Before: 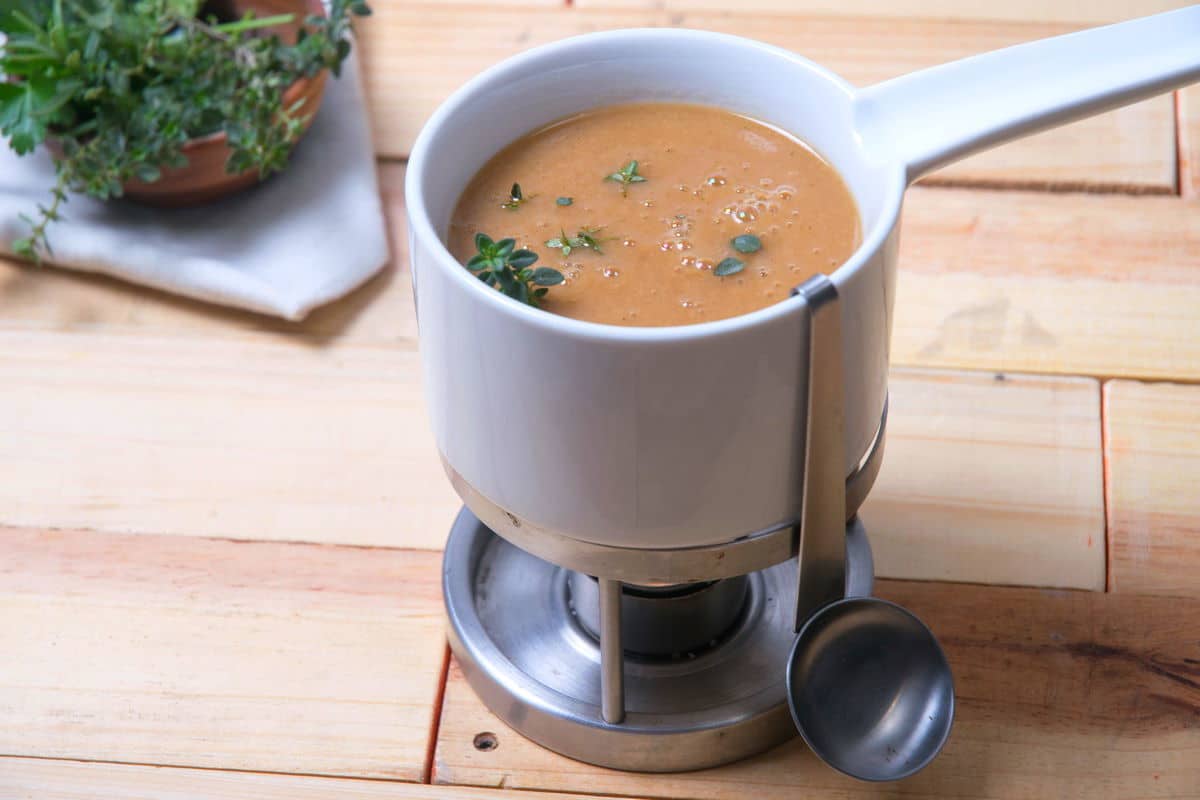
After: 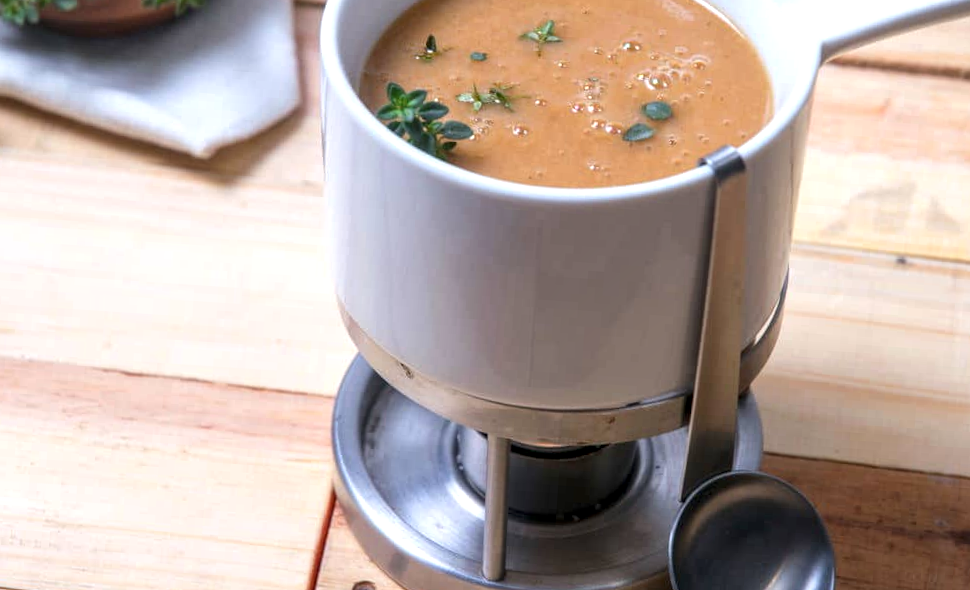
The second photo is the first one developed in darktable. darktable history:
local contrast: detail 130%
exposure: exposure 0.201 EV, compensate highlight preservation false
crop and rotate: angle -3.76°, left 9.929%, top 20.741%, right 12.423%, bottom 11.895%
